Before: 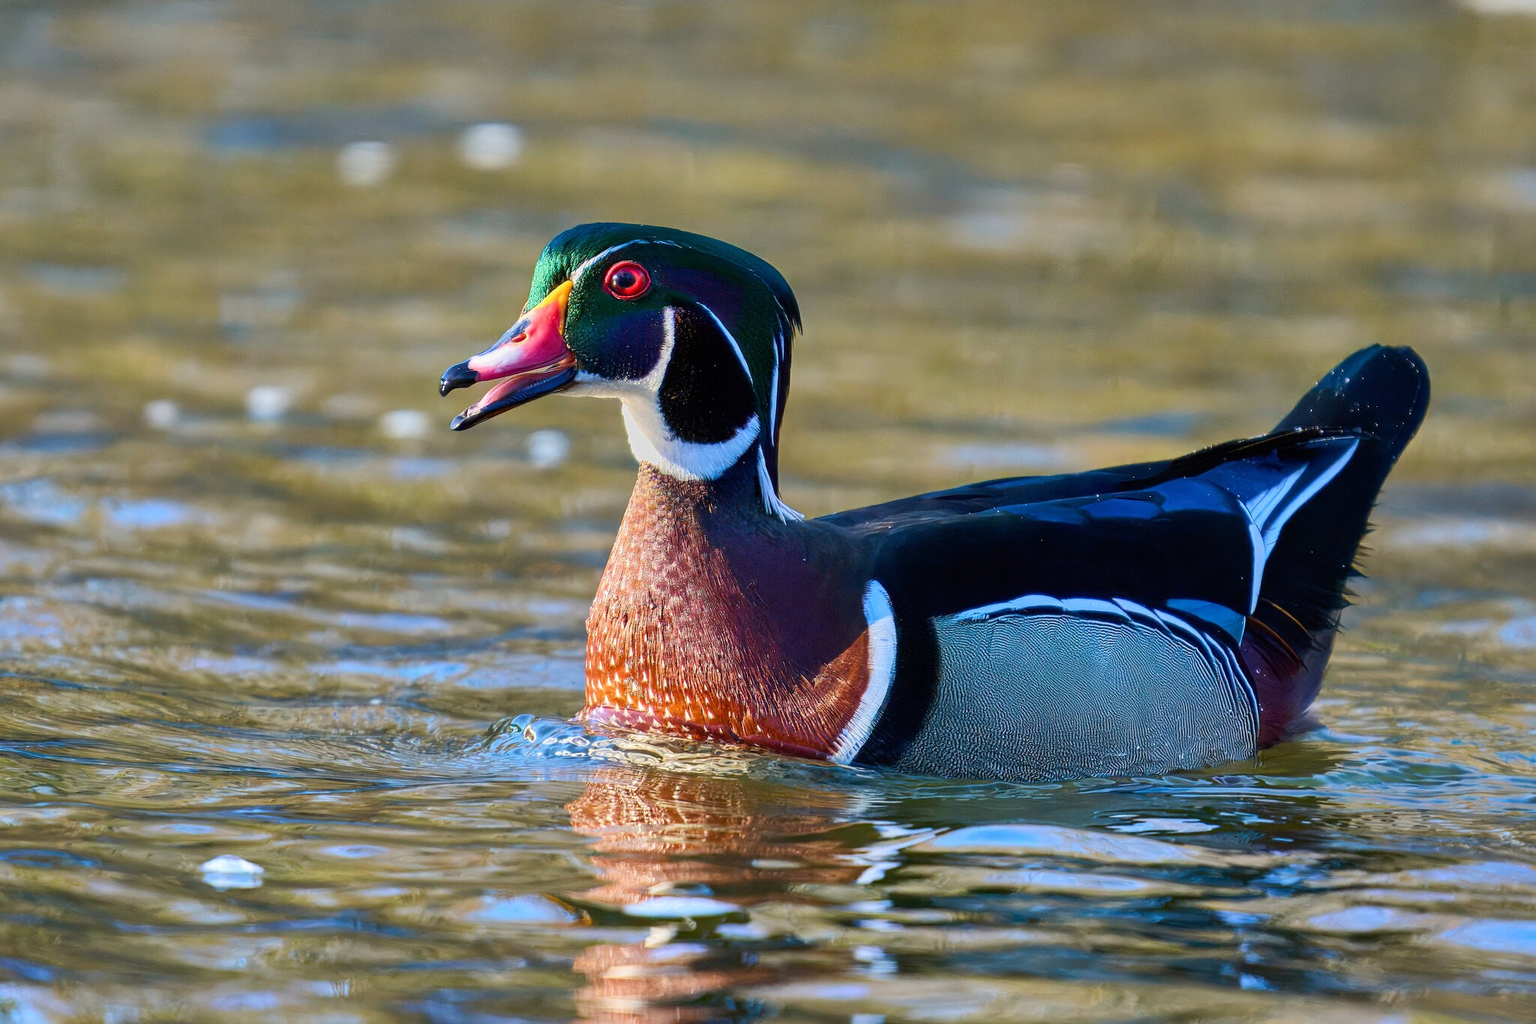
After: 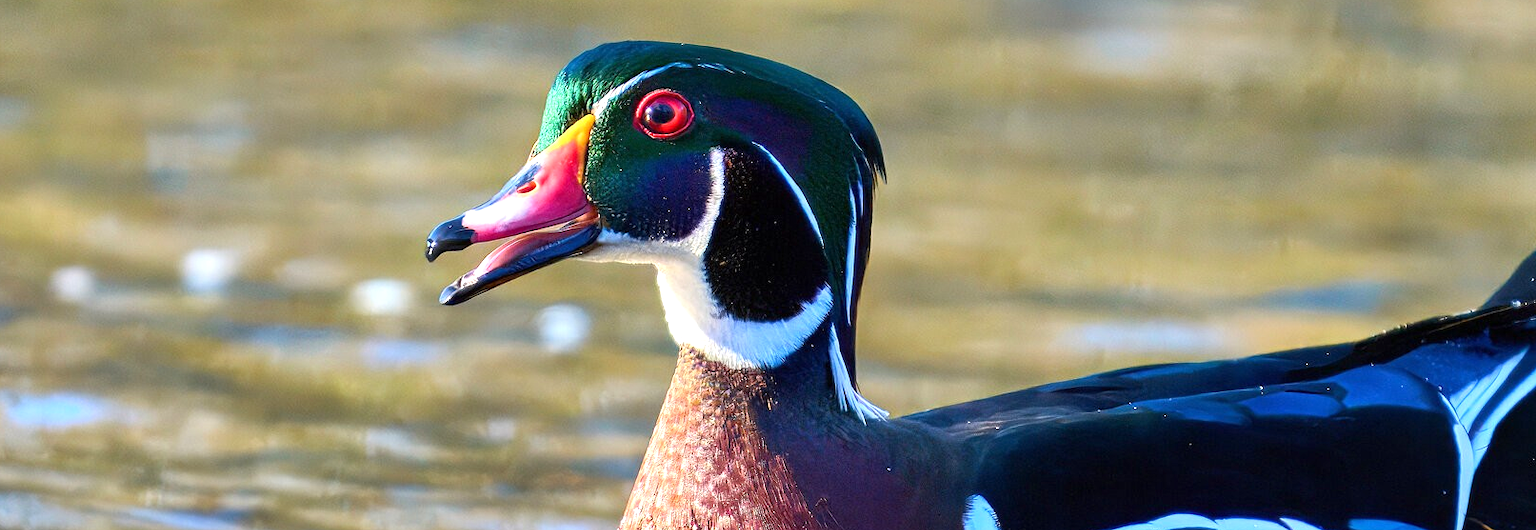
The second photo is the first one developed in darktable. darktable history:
exposure: exposure 0.609 EV, compensate exposure bias true, compensate highlight preservation false
crop: left 6.825%, top 18.642%, right 14.385%, bottom 40.556%
